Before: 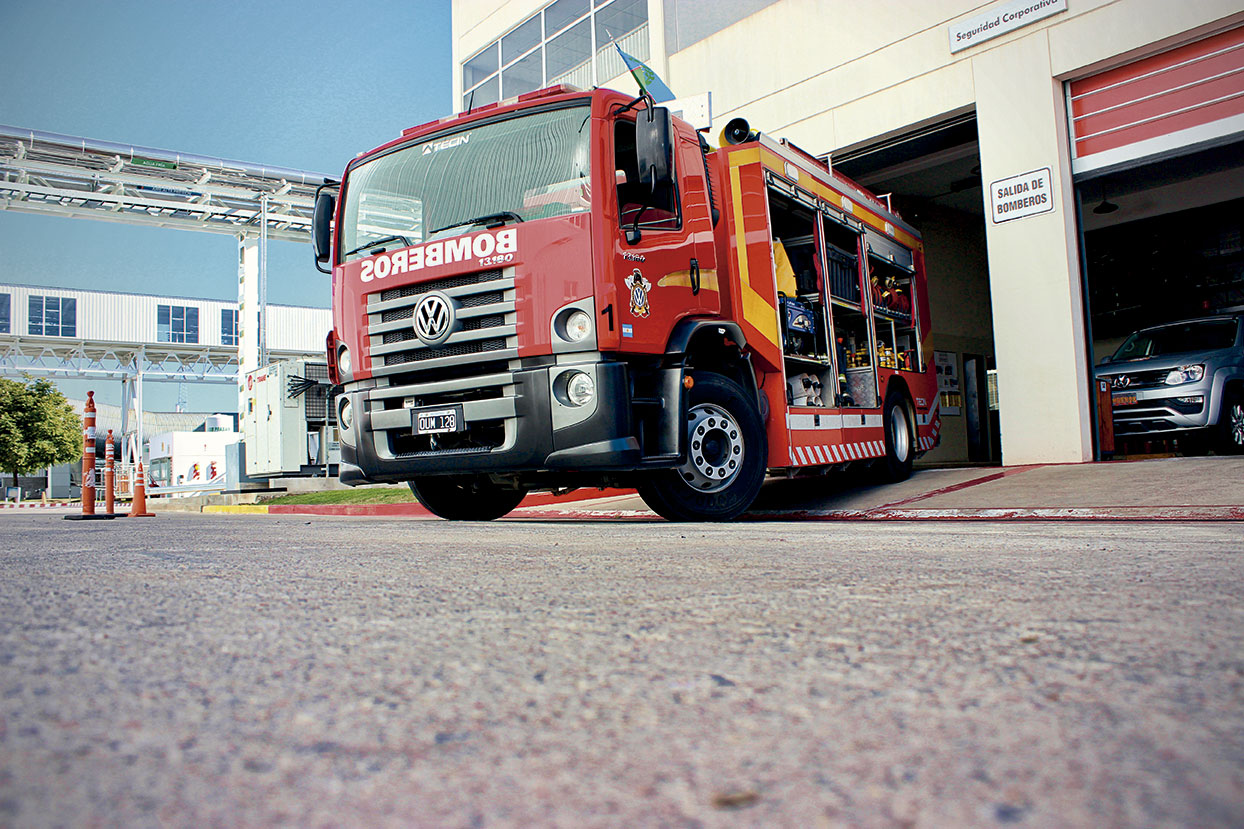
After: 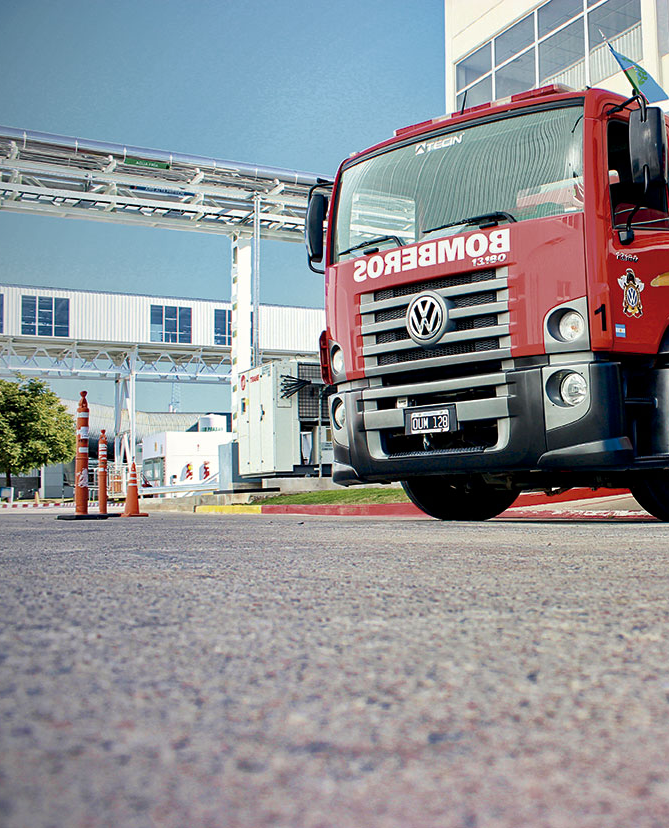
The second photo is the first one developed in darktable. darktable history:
contrast brightness saturation: contrast 0.03, brightness -0.04
crop: left 0.587%, right 45.588%, bottom 0.086%
